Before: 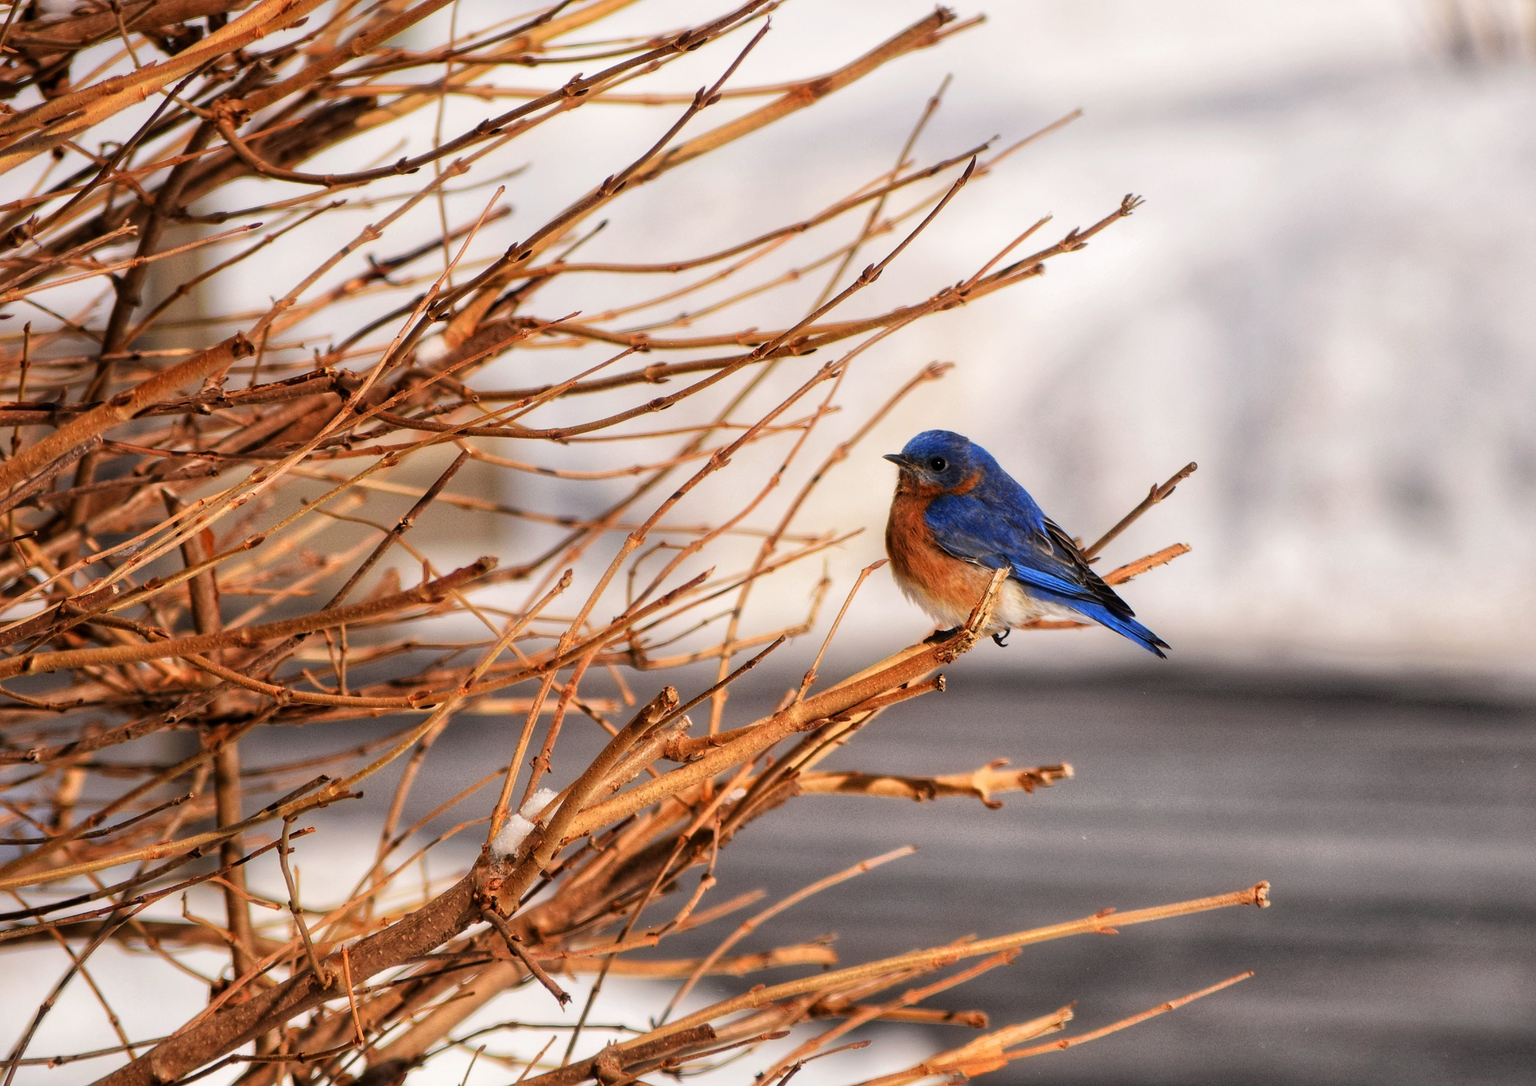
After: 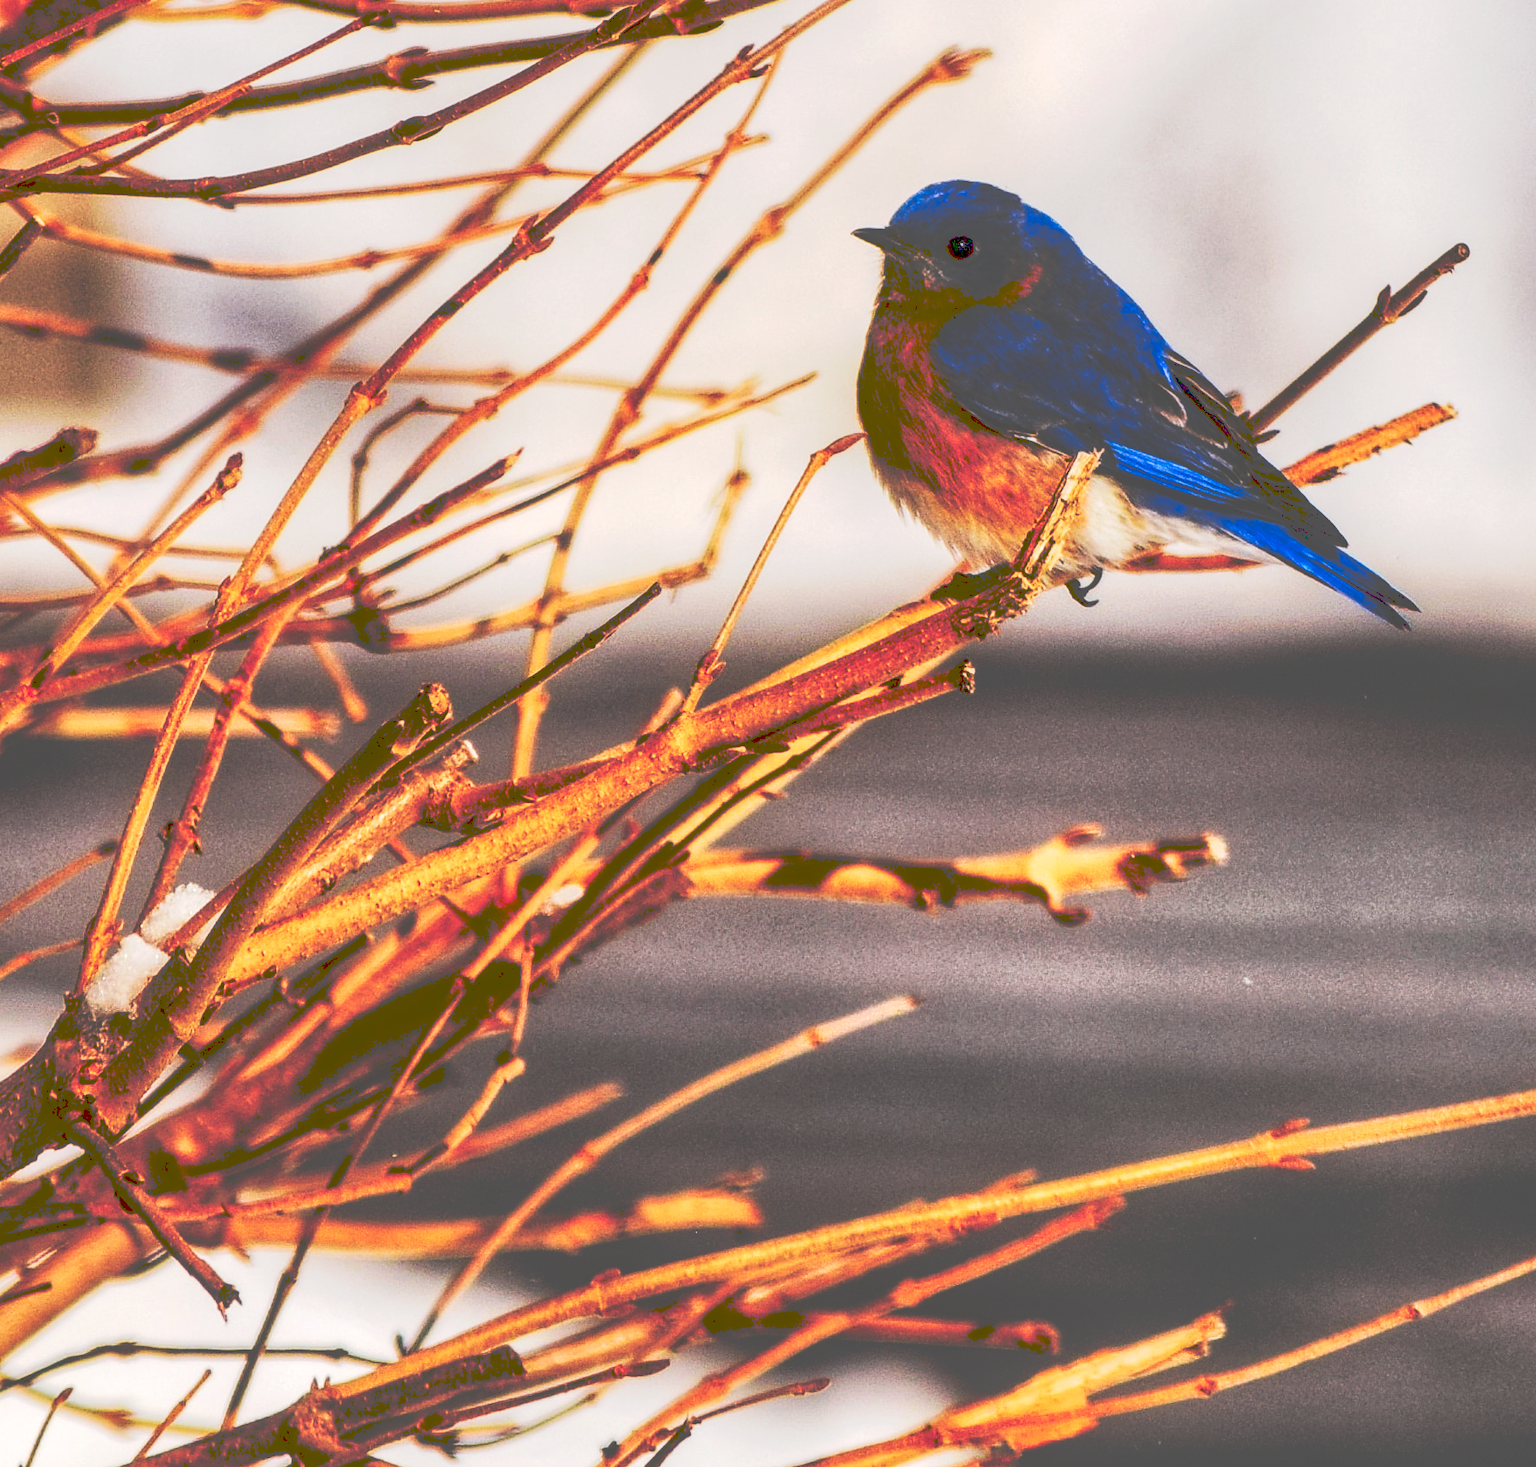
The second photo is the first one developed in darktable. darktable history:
crop and rotate: left 29.237%, top 31.152%, right 19.807%
local contrast: on, module defaults
contrast brightness saturation: contrast 0.12, brightness -0.12, saturation 0.2
tone curve: curves: ch0 [(0, 0) (0.003, 0.331) (0.011, 0.333) (0.025, 0.333) (0.044, 0.334) (0.069, 0.335) (0.1, 0.338) (0.136, 0.342) (0.177, 0.347) (0.224, 0.352) (0.277, 0.359) (0.335, 0.39) (0.399, 0.434) (0.468, 0.509) (0.543, 0.615) (0.623, 0.731) (0.709, 0.814) (0.801, 0.88) (0.898, 0.921) (1, 1)], preserve colors none
